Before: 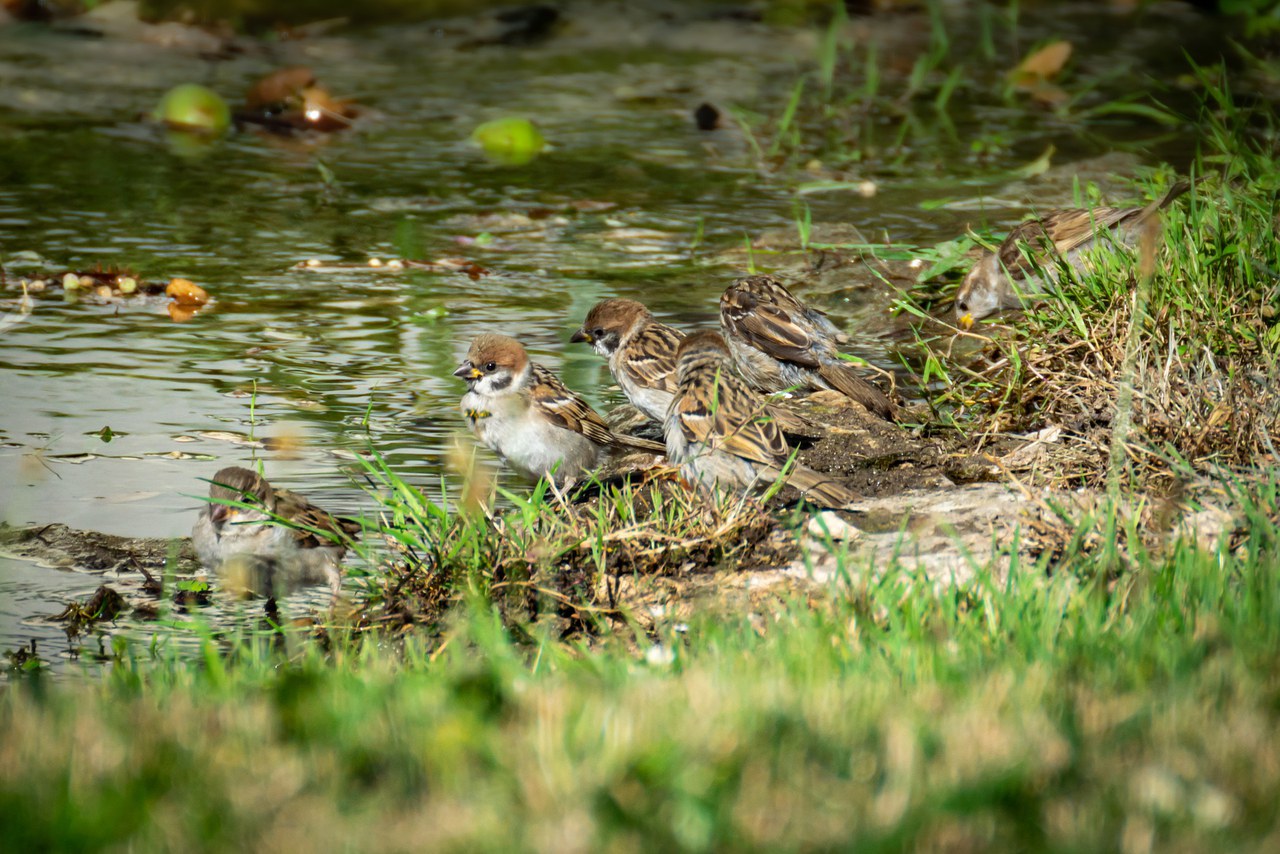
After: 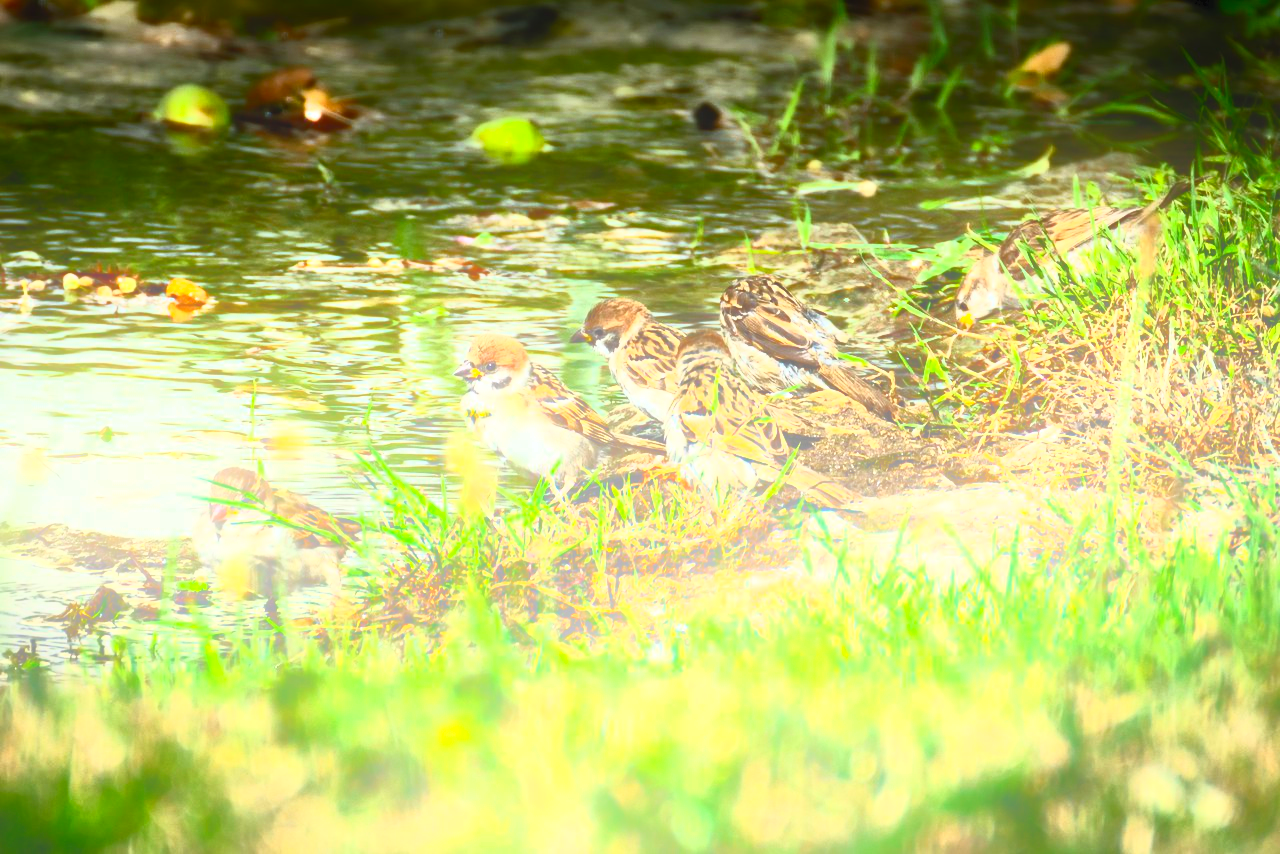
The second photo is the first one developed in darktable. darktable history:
tone equalizer: on, module defaults
contrast brightness saturation: contrast 0.83, brightness 0.59, saturation 0.59
bloom: on, module defaults
